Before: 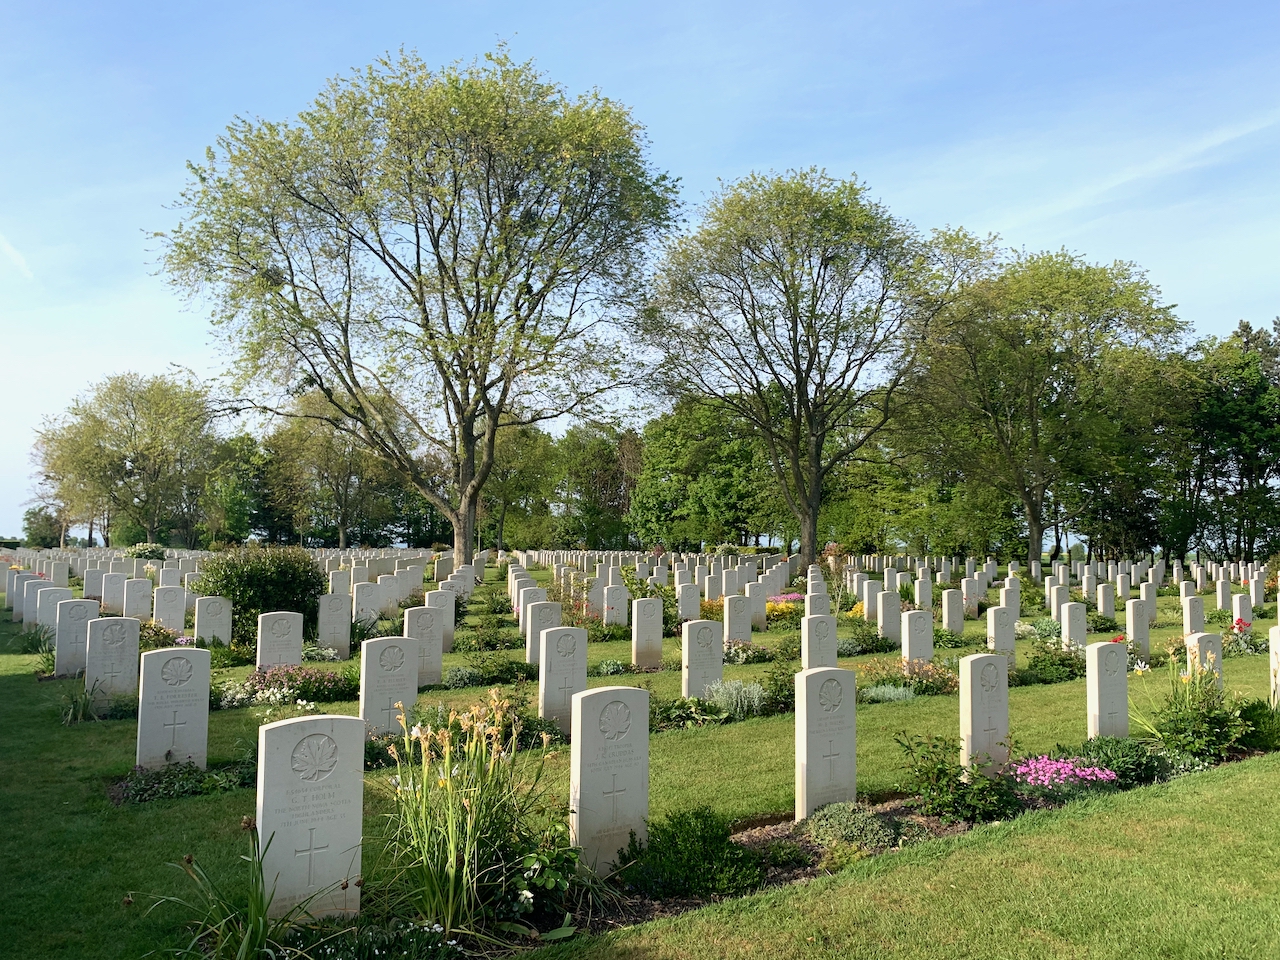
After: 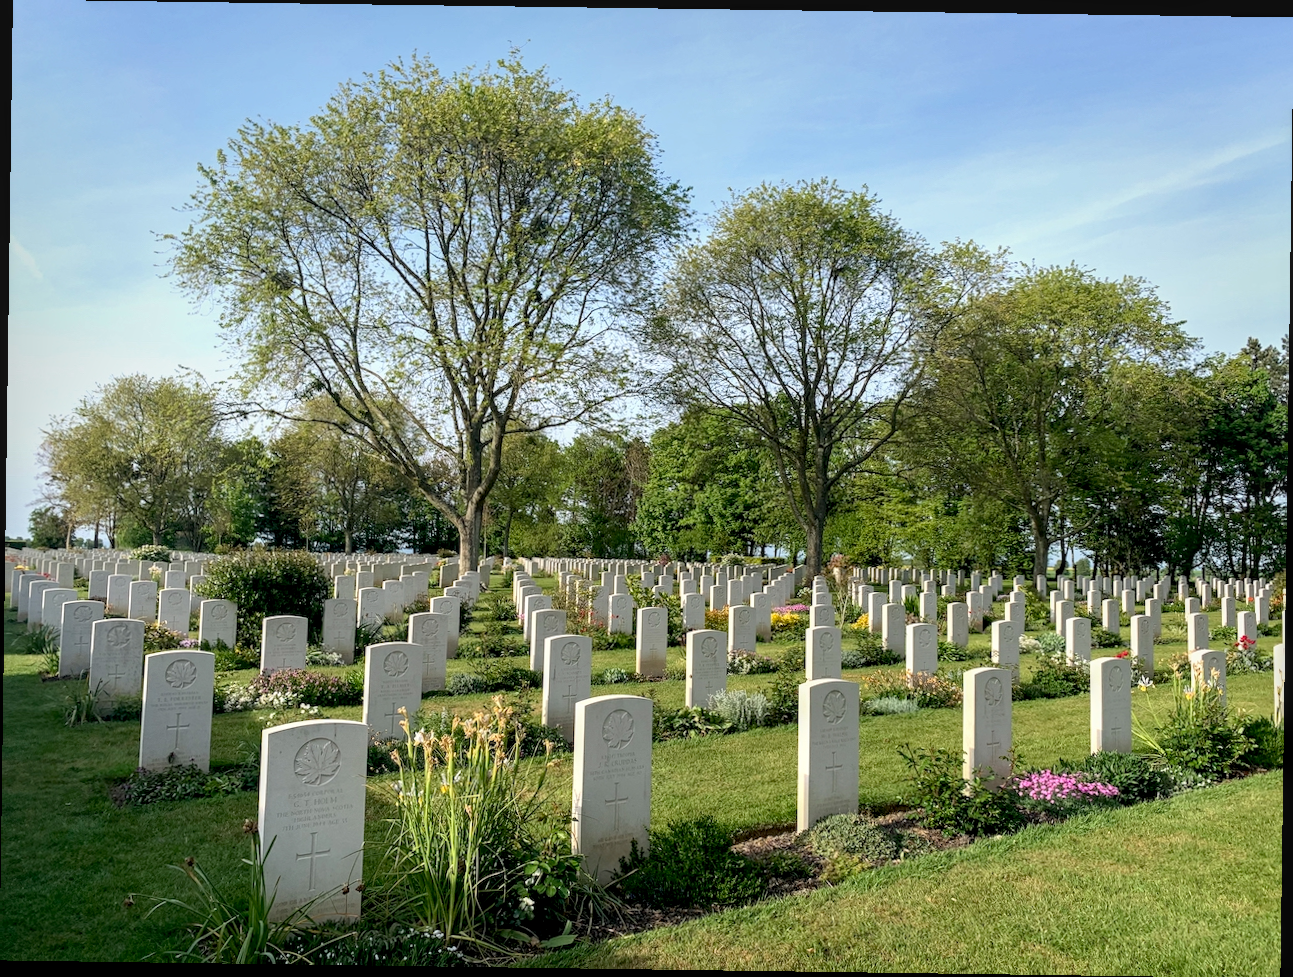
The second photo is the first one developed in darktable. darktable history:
rotate and perspective: rotation 0.8°, automatic cropping off
local contrast: on, module defaults
